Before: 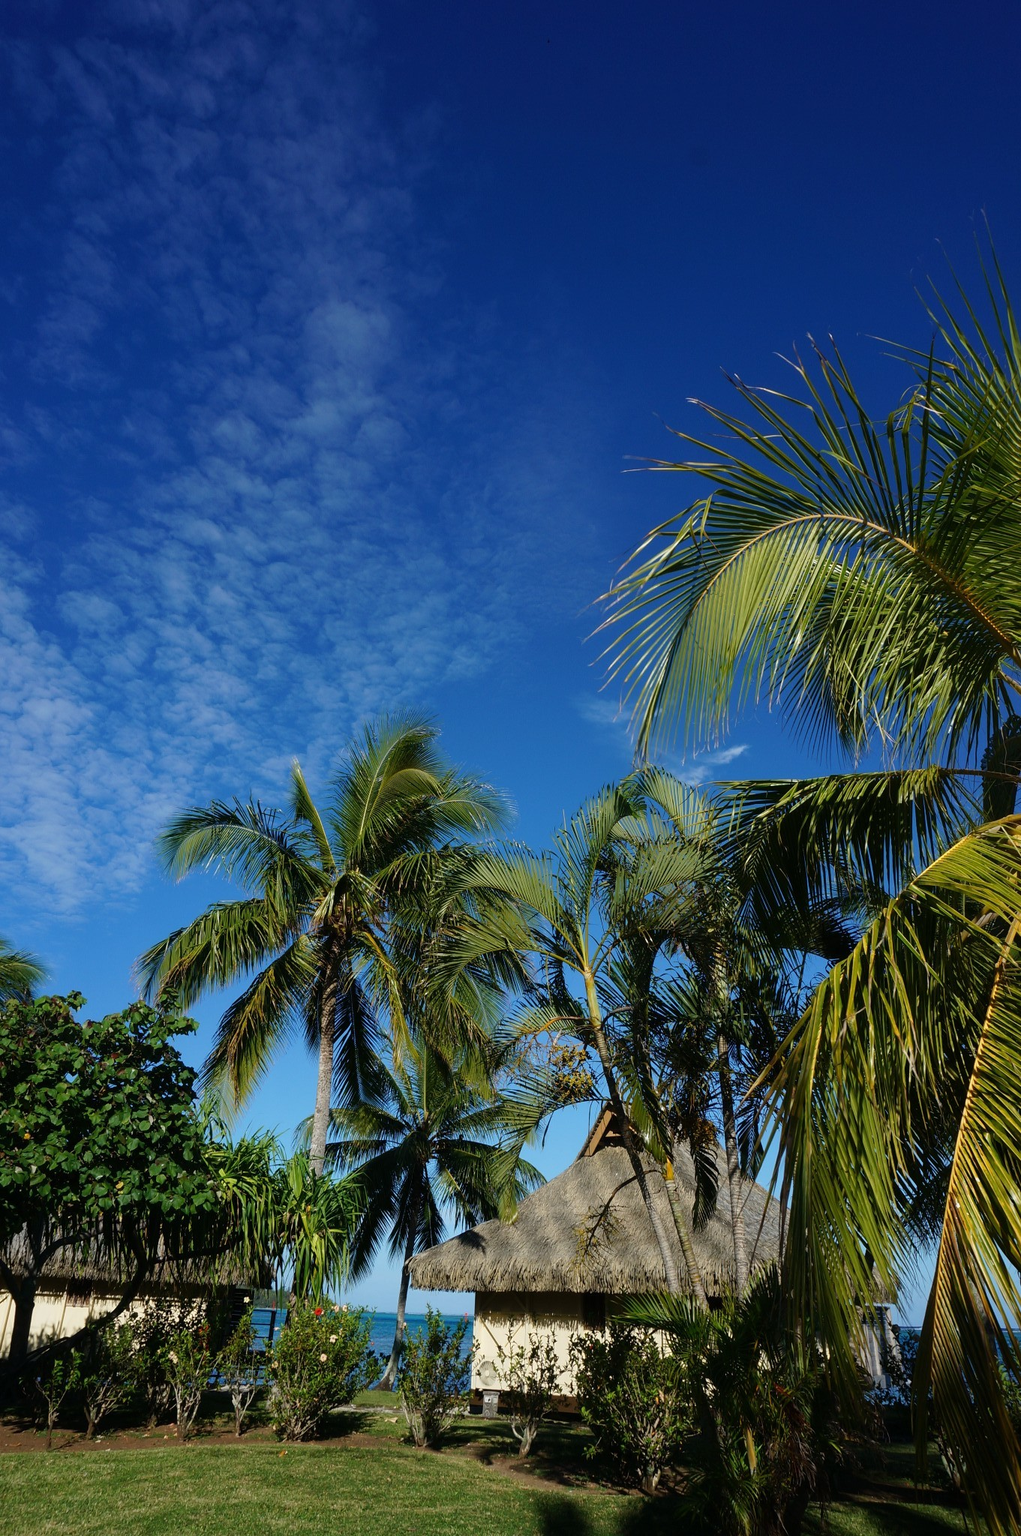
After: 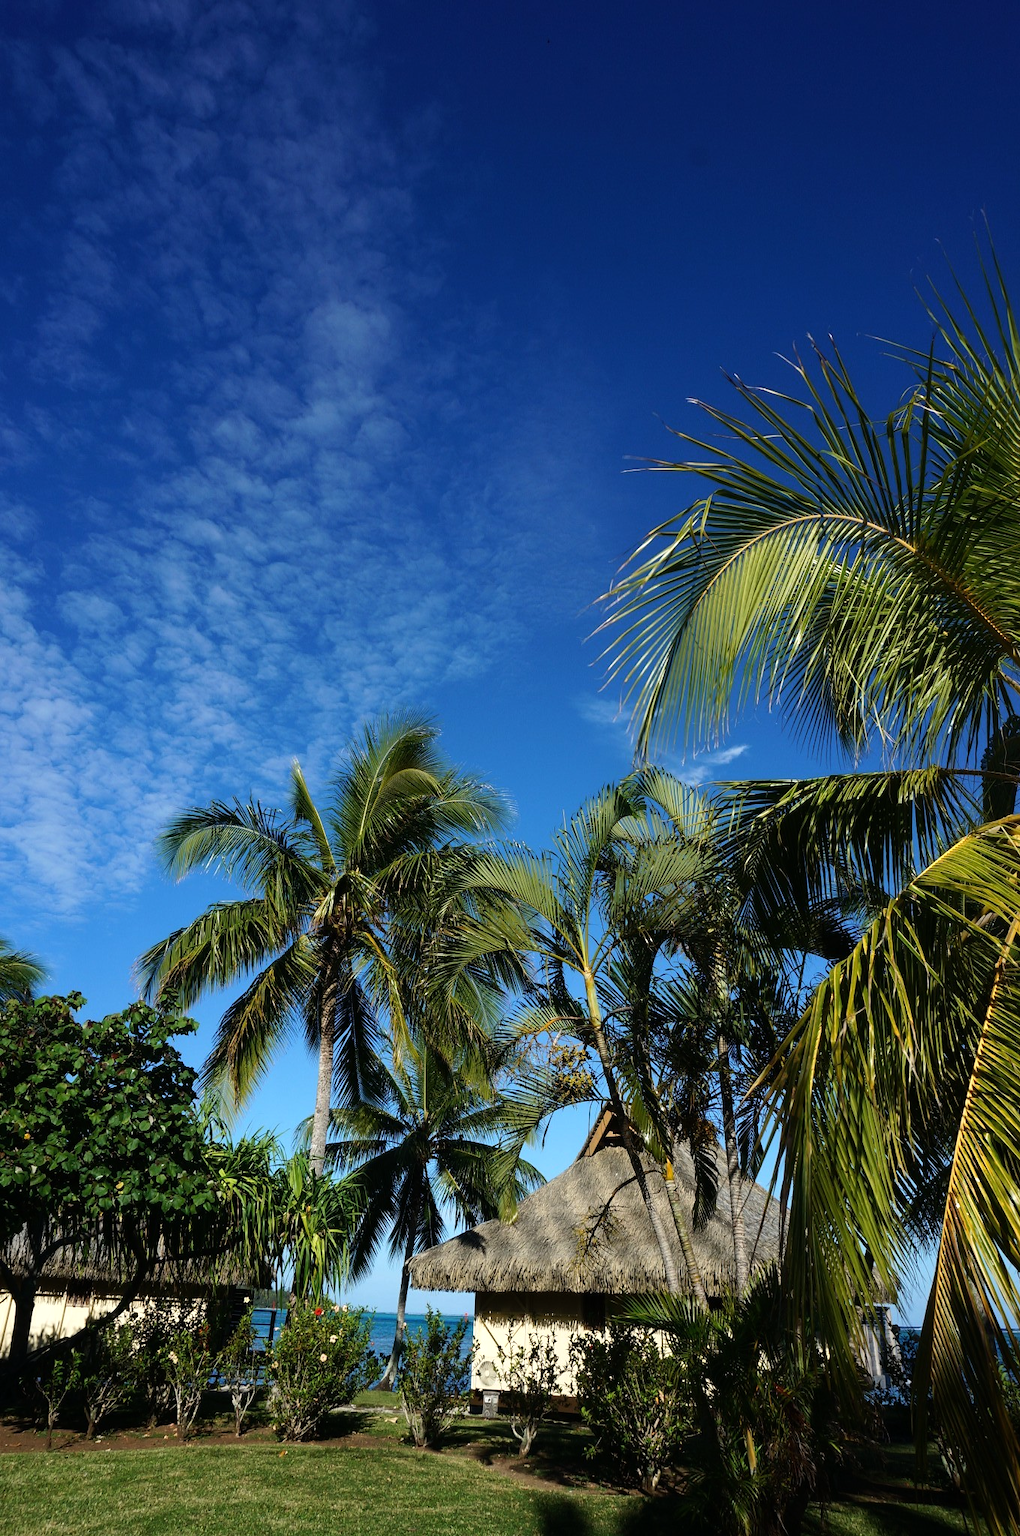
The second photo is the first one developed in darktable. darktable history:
tone equalizer: -8 EV -0.424 EV, -7 EV -0.397 EV, -6 EV -0.345 EV, -5 EV -0.217 EV, -3 EV 0.239 EV, -2 EV 0.361 EV, -1 EV 0.394 EV, +0 EV 0.423 EV, edges refinement/feathering 500, mask exposure compensation -1.57 EV, preserve details no
